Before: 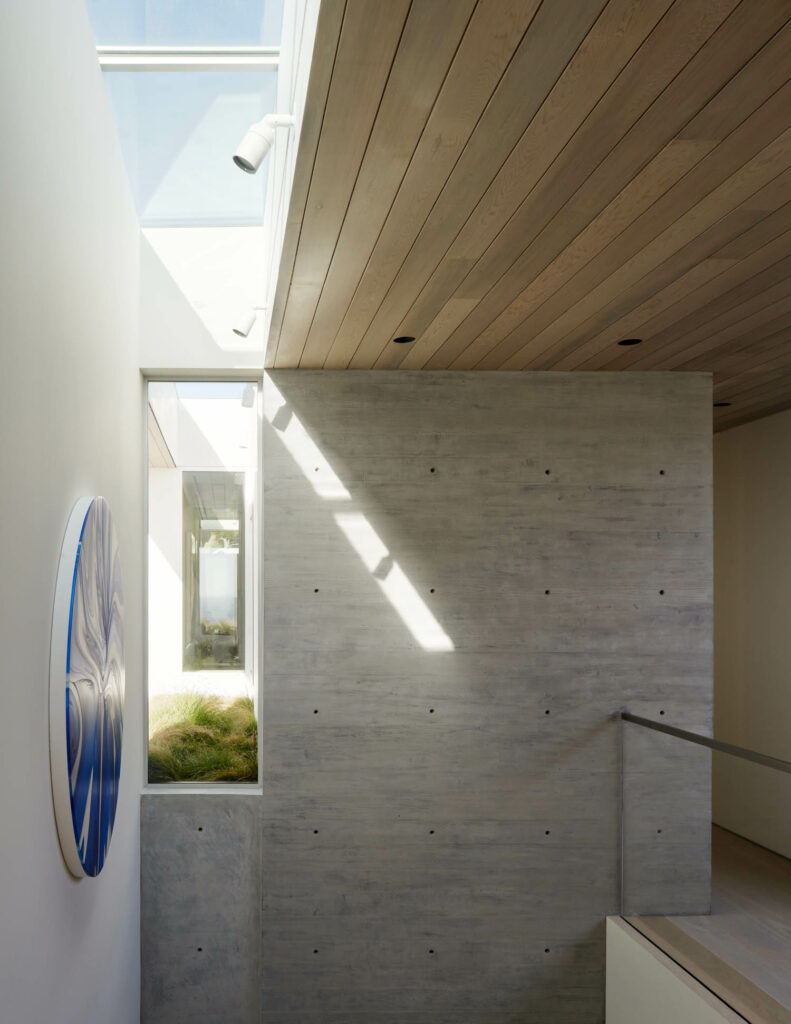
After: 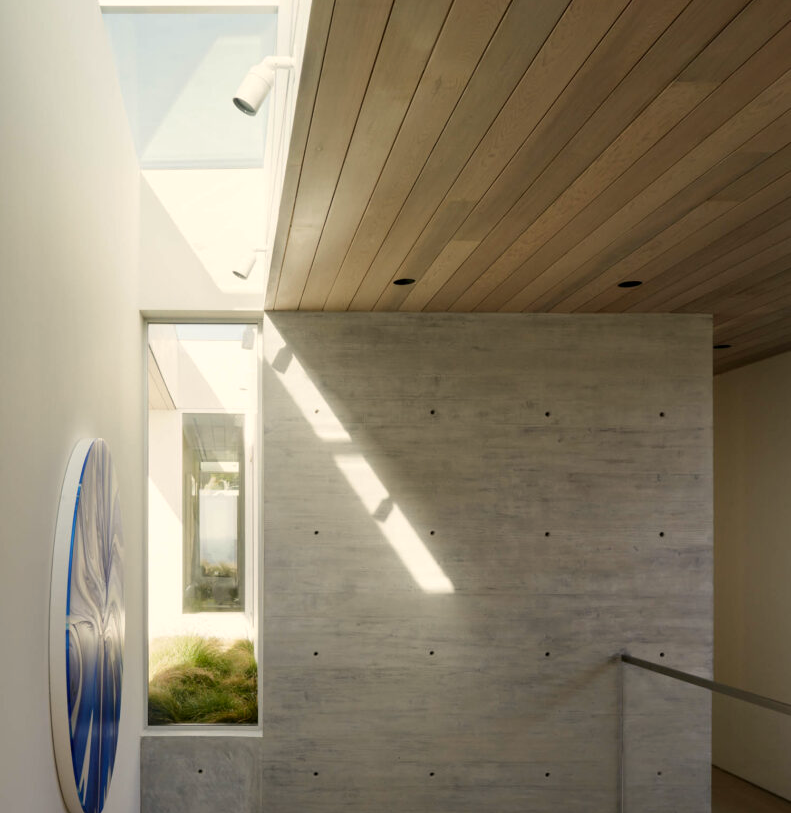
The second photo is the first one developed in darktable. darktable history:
crop and rotate: top 5.667%, bottom 14.937%
exposure: black level correction 0.001, compensate highlight preservation false
color calibration: x 0.329, y 0.345, temperature 5633 K
